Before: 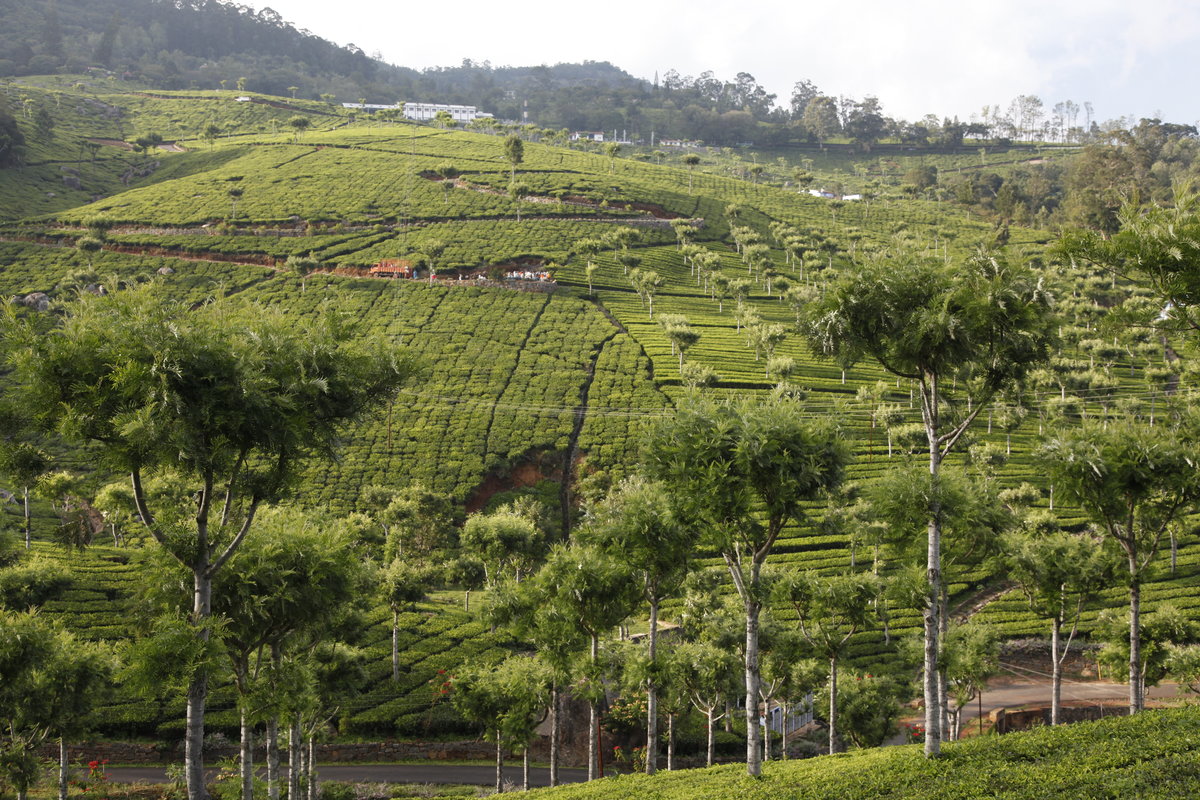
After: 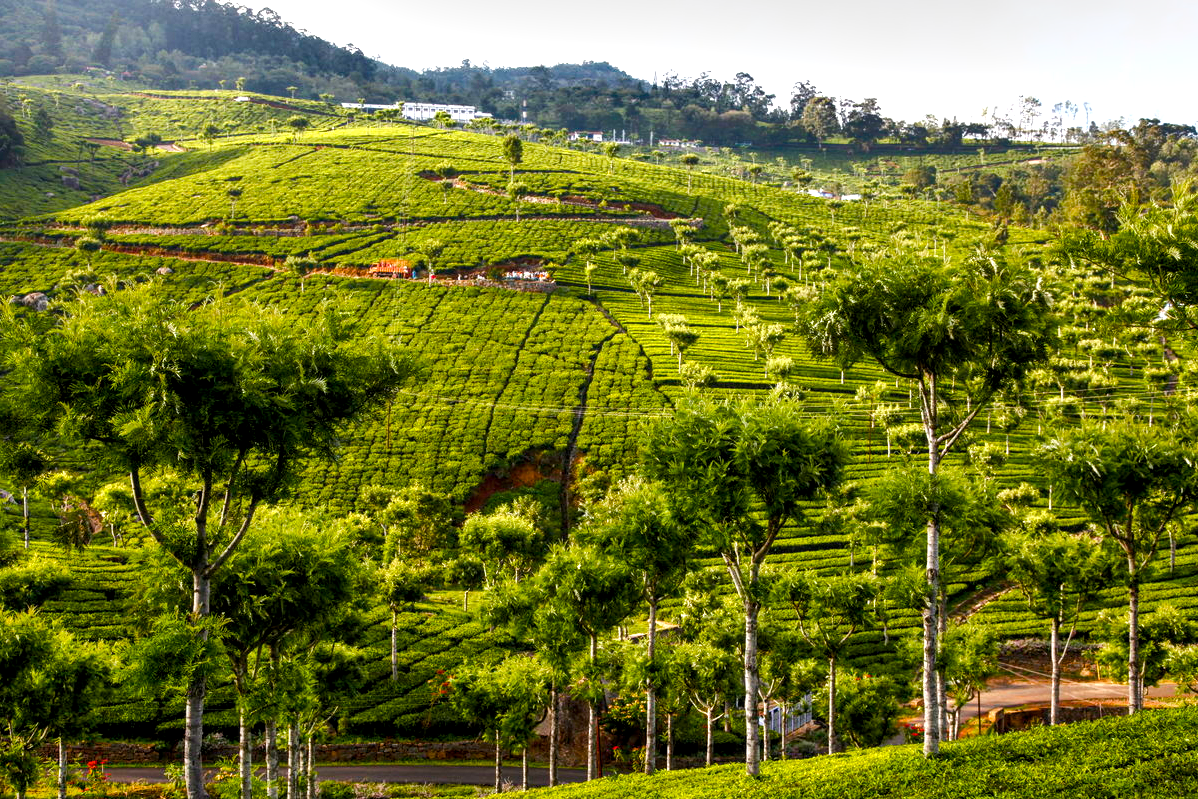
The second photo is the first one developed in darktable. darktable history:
shadows and highlights: soften with gaussian
local contrast: on, module defaults
crop and rotate: left 0.126%
color balance rgb: global offset › luminance -0.37%, perceptual saturation grading › highlights -17.77%, perceptual saturation grading › mid-tones 33.1%, perceptual saturation grading › shadows 50.52%, perceptual brilliance grading › highlights 20%, perceptual brilliance grading › mid-tones 20%, perceptual brilliance grading › shadows -20%, global vibrance 50%
